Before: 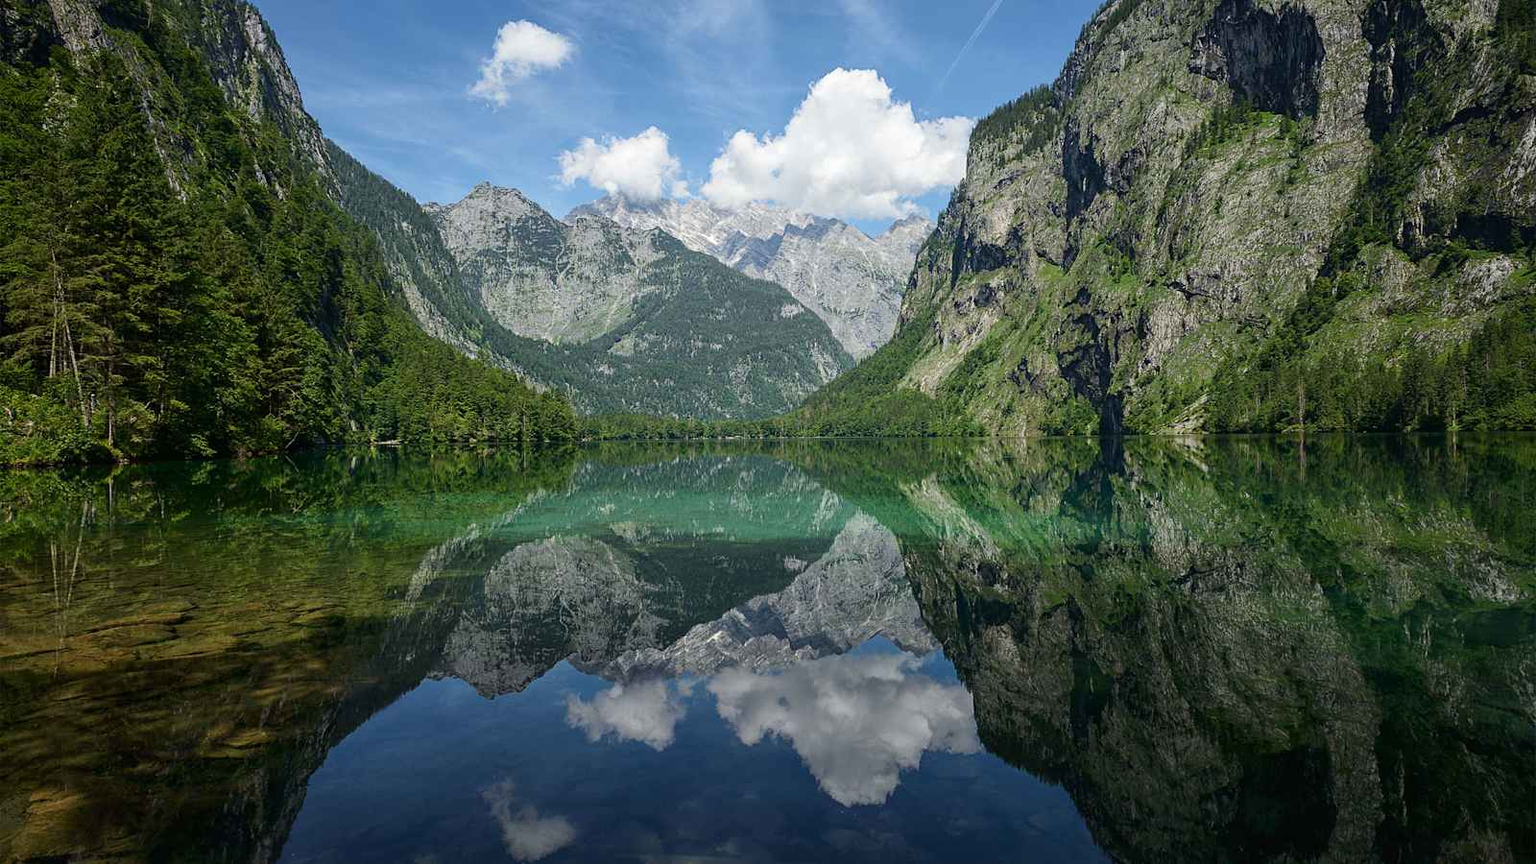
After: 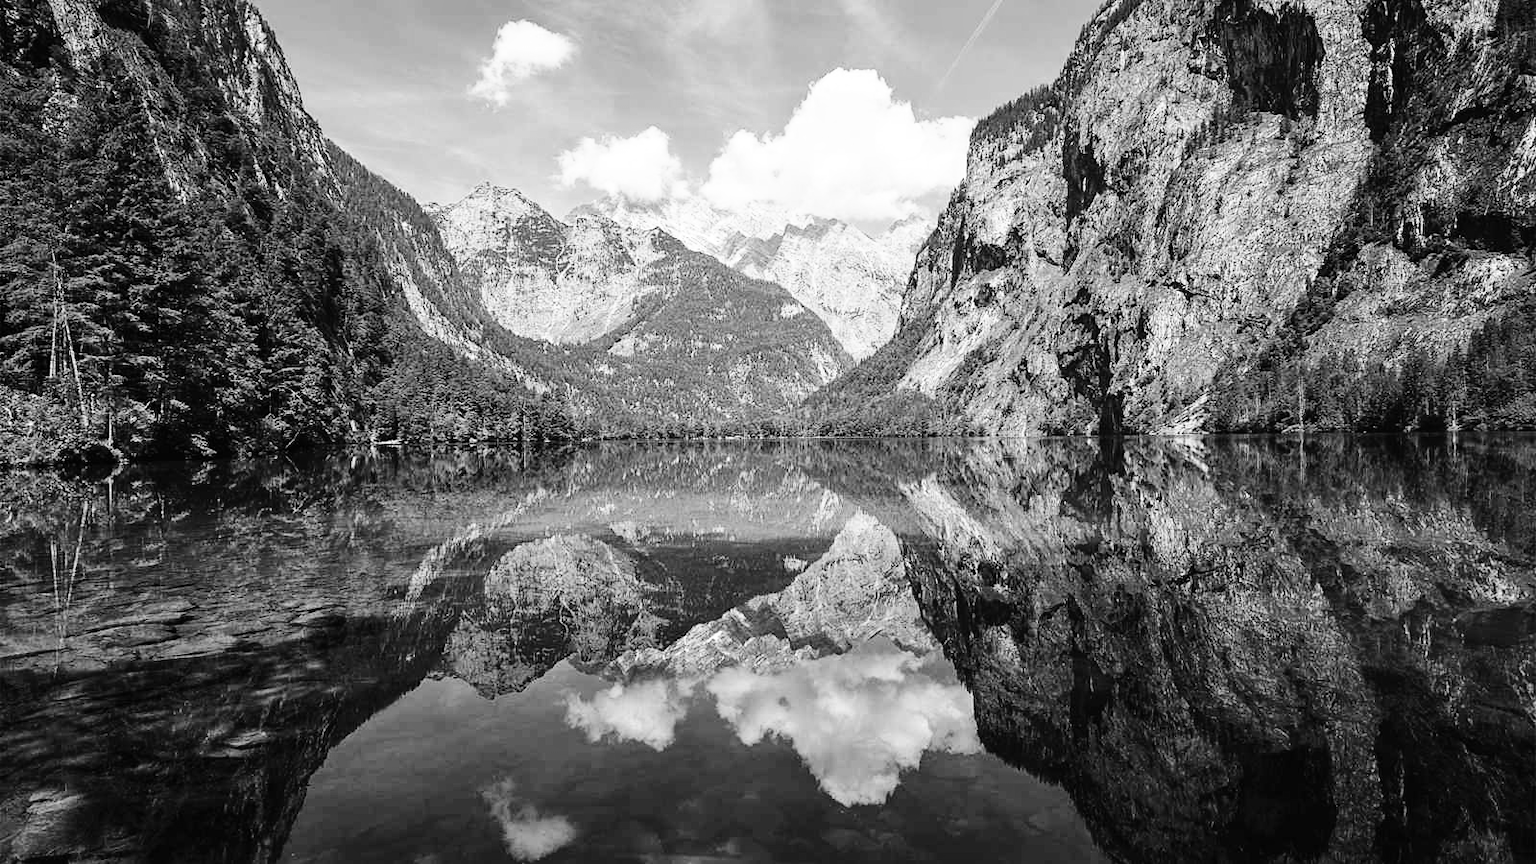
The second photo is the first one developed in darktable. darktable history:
color balance rgb: linear chroma grading › global chroma 0.926%, perceptual saturation grading › global saturation 19.507%, perceptual brilliance grading › highlights 47.232%, perceptual brilliance grading › mid-tones 22.949%, perceptual brilliance grading › shadows -5.615%, contrast -29.746%
filmic rgb: black relative exposure -14.16 EV, white relative exposure 3.35 EV, hardness 7.91, contrast 0.999, iterations of high-quality reconstruction 0
color zones: curves: ch1 [(0, -0.394) (0.143, -0.394) (0.286, -0.394) (0.429, -0.392) (0.571, -0.391) (0.714, -0.391) (0.857, -0.391) (1, -0.394)]
tone curve: curves: ch0 [(0, 0) (0.003, 0.003) (0.011, 0.005) (0.025, 0.008) (0.044, 0.012) (0.069, 0.02) (0.1, 0.031) (0.136, 0.047) (0.177, 0.088) (0.224, 0.141) (0.277, 0.222) (0.335, 0.32) (0.399, 0.422) (0.468, 0.523) (0.543, 0.621) (0.623, 0.715) (0.709, 0.796) (0.801, 0.88) (0.898, 0.962) (1, 1)], preserve colors none
shadows and highlights: shadows 32.33, highlights -32.72, soften with gaussian
